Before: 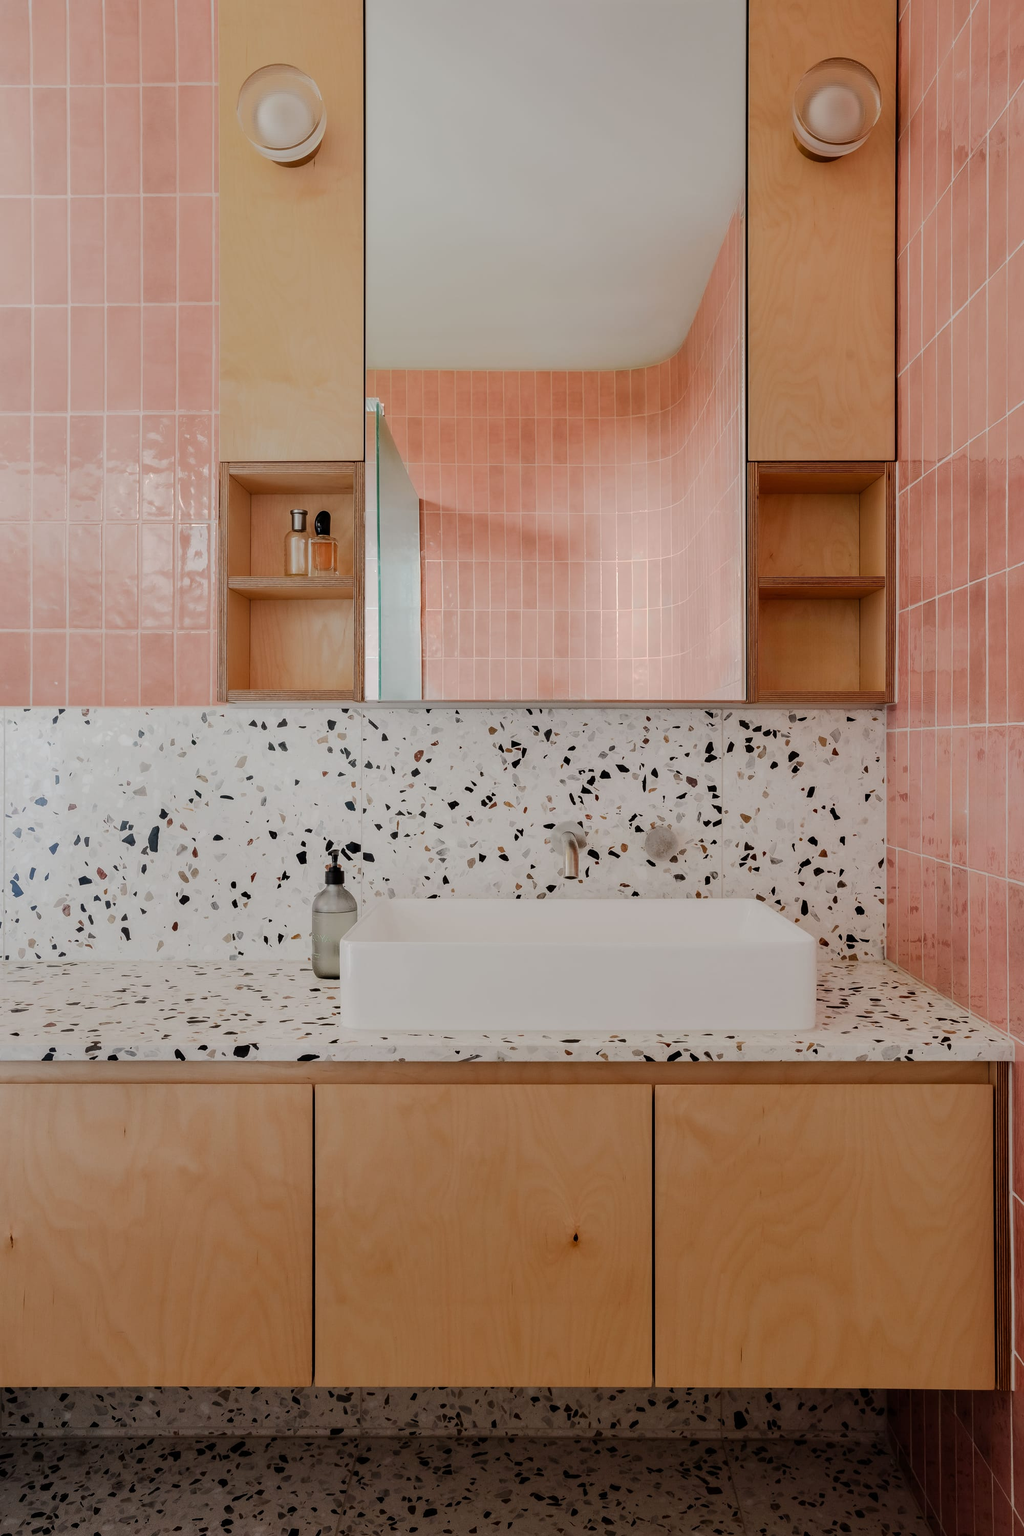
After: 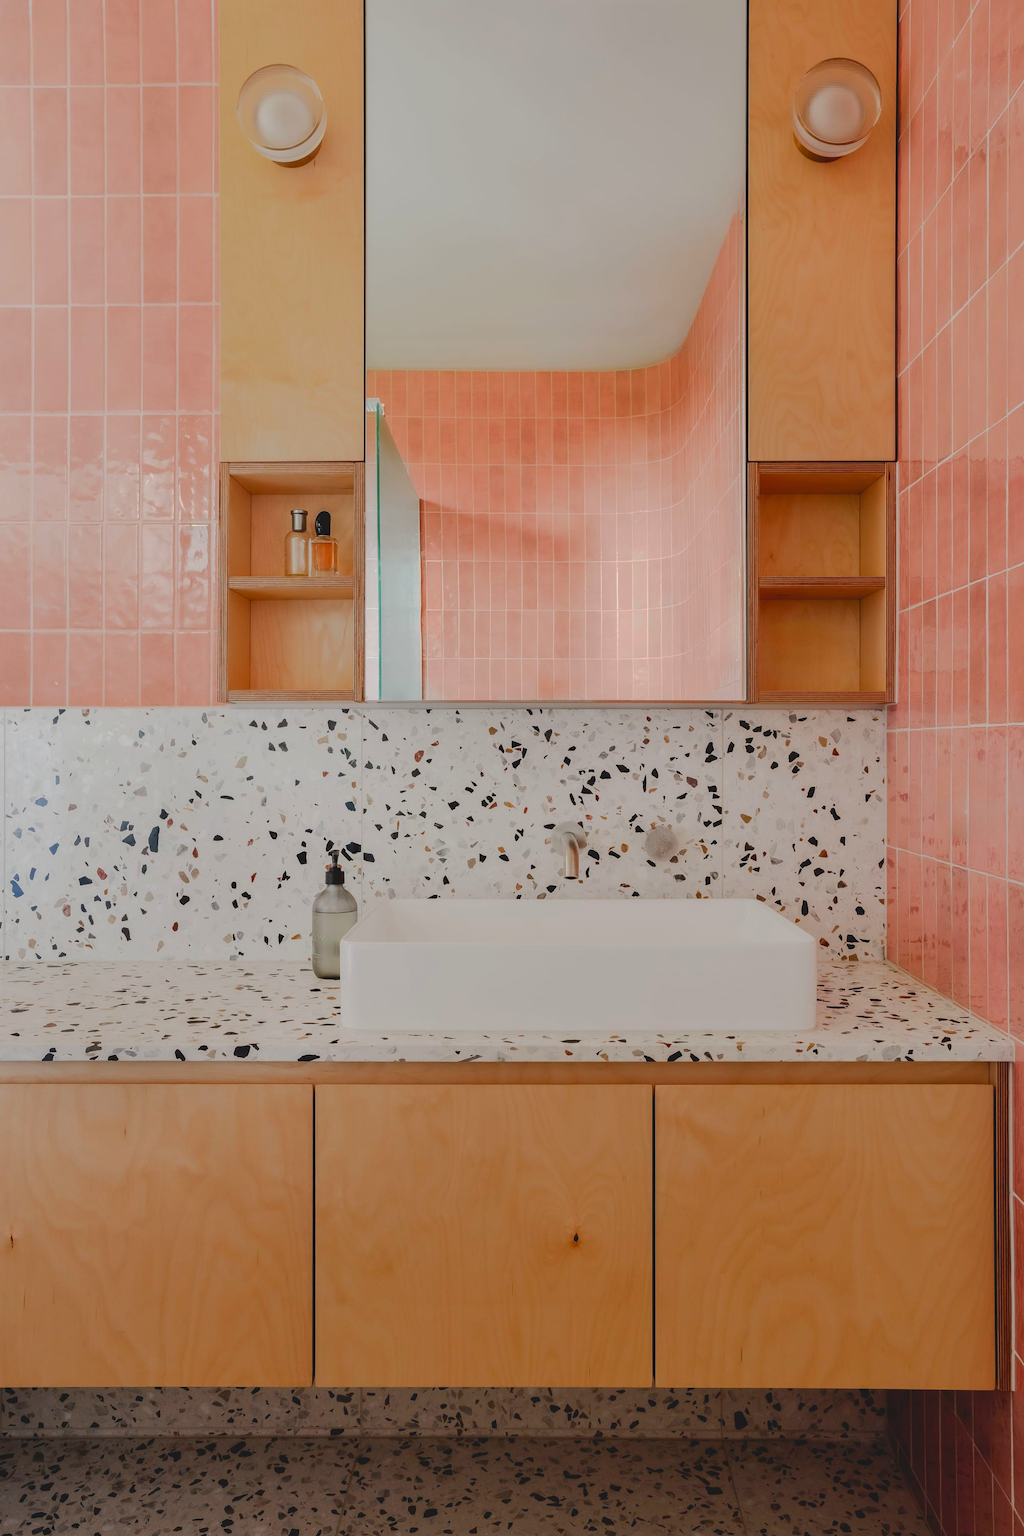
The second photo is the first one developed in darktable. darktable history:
contrast brightness saturation: contrast -0.19, saturation 0.19
exposure: black level correction 0.001, exposure 0.191 EV, compensate highlight preservation false
